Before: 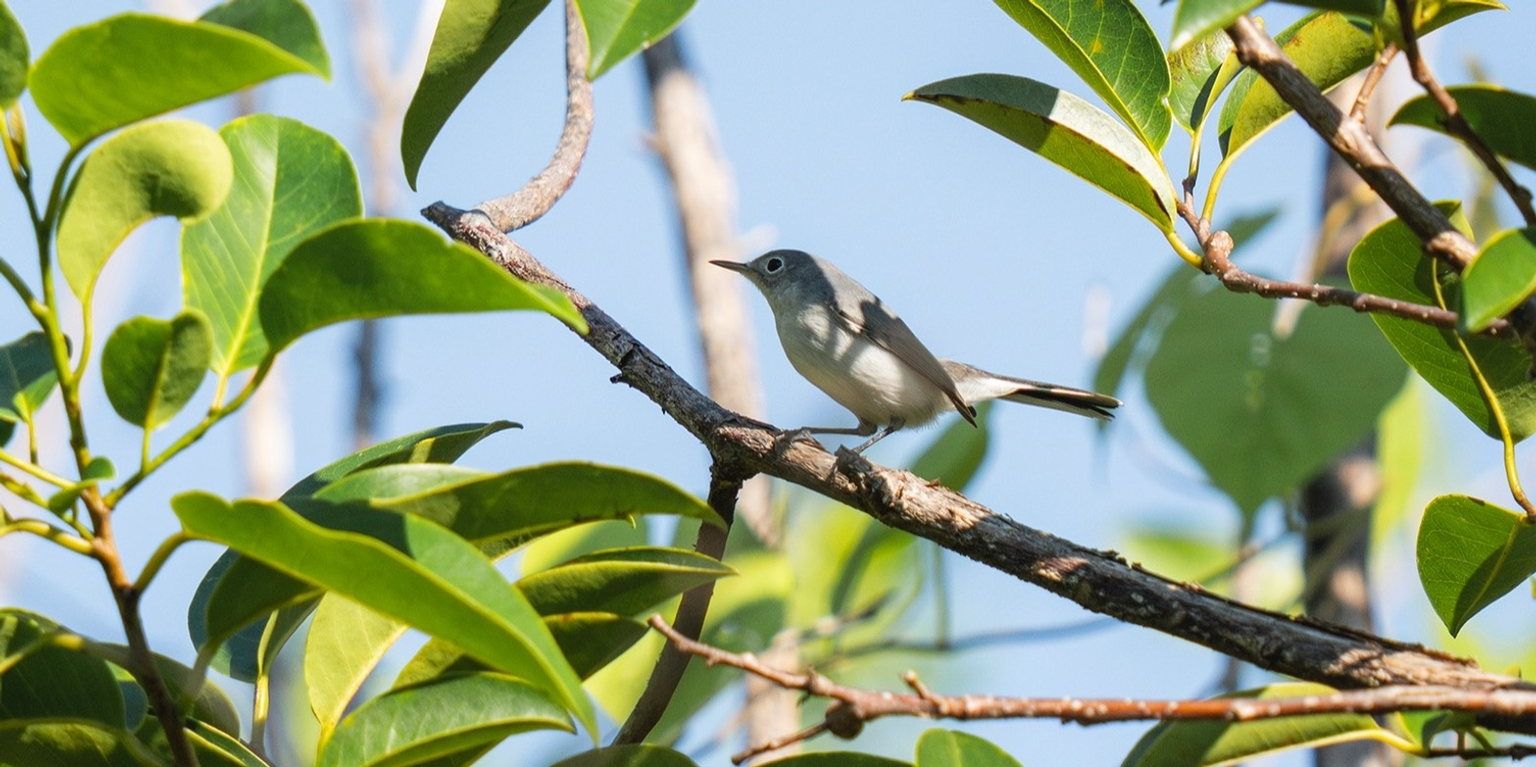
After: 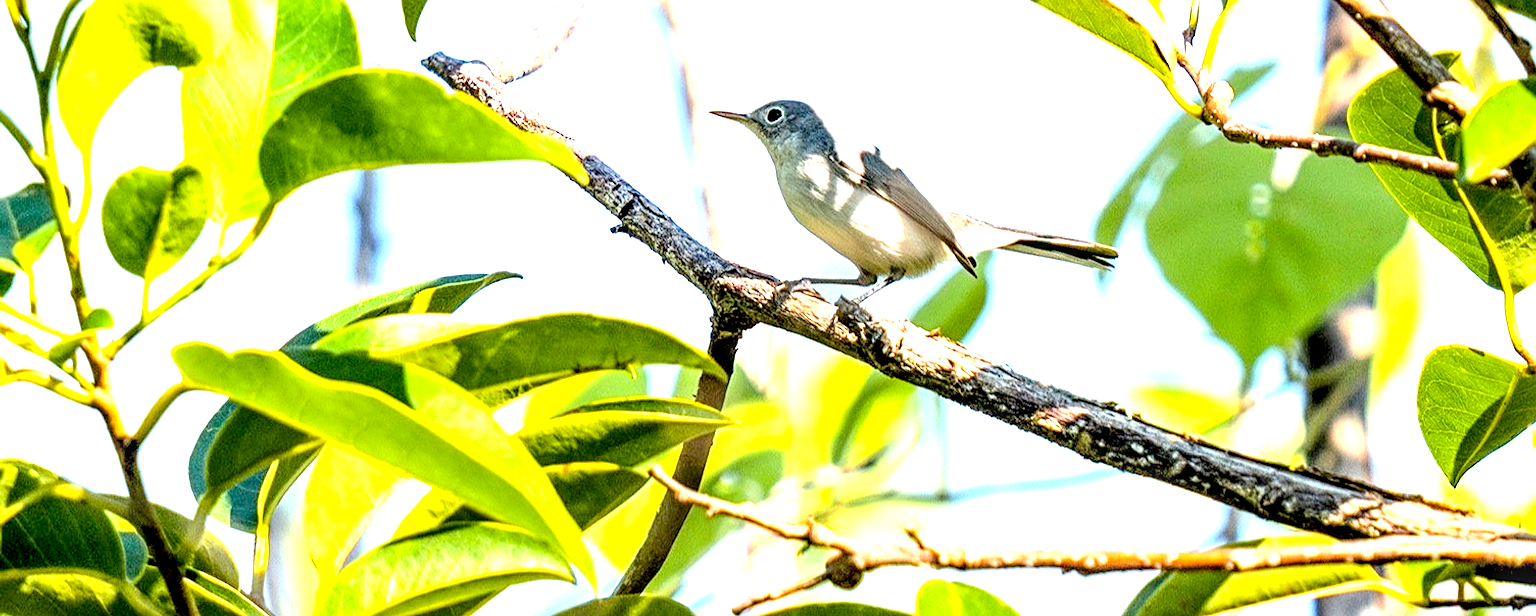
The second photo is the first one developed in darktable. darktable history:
crop and rotate: top 19.572%
sharpen: radius 2.486, amount 0.337
local contrast: highlights 64%, shadows 53%, detail 168%, midtone range 0.511
tone curve: curves: ch0 [(0, 0) (0.55, 0.716) (0.841, 0.969)], color space Lab, independent channels, preserve colors none
exposure: black level correction 0.011, exposure 1.081 EV, compensate highlight preservation false
color balance rgb: highlights gain › luminance 7.556%, highlights gain › chroma 0.97%, highlights gain › hue 49.95°, perceptual saturation grading › global saturation 29.148%, perceptual saturation grading › mid-tones 12.414%, perceptual saturation grading › shadows 9.766%, global vibrance 9.722%
levels: levels [0, 0.478, 1]
